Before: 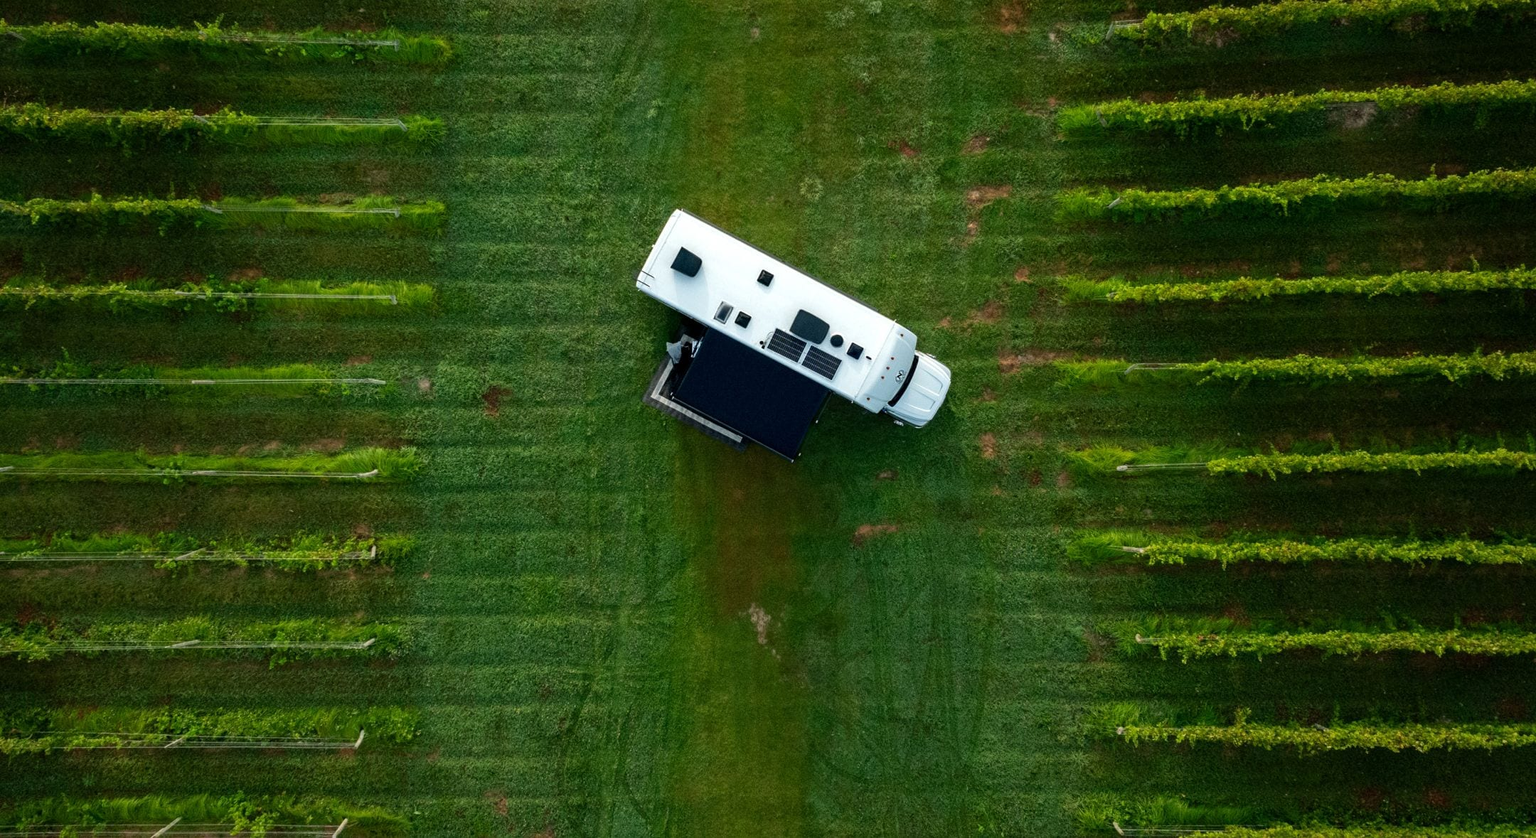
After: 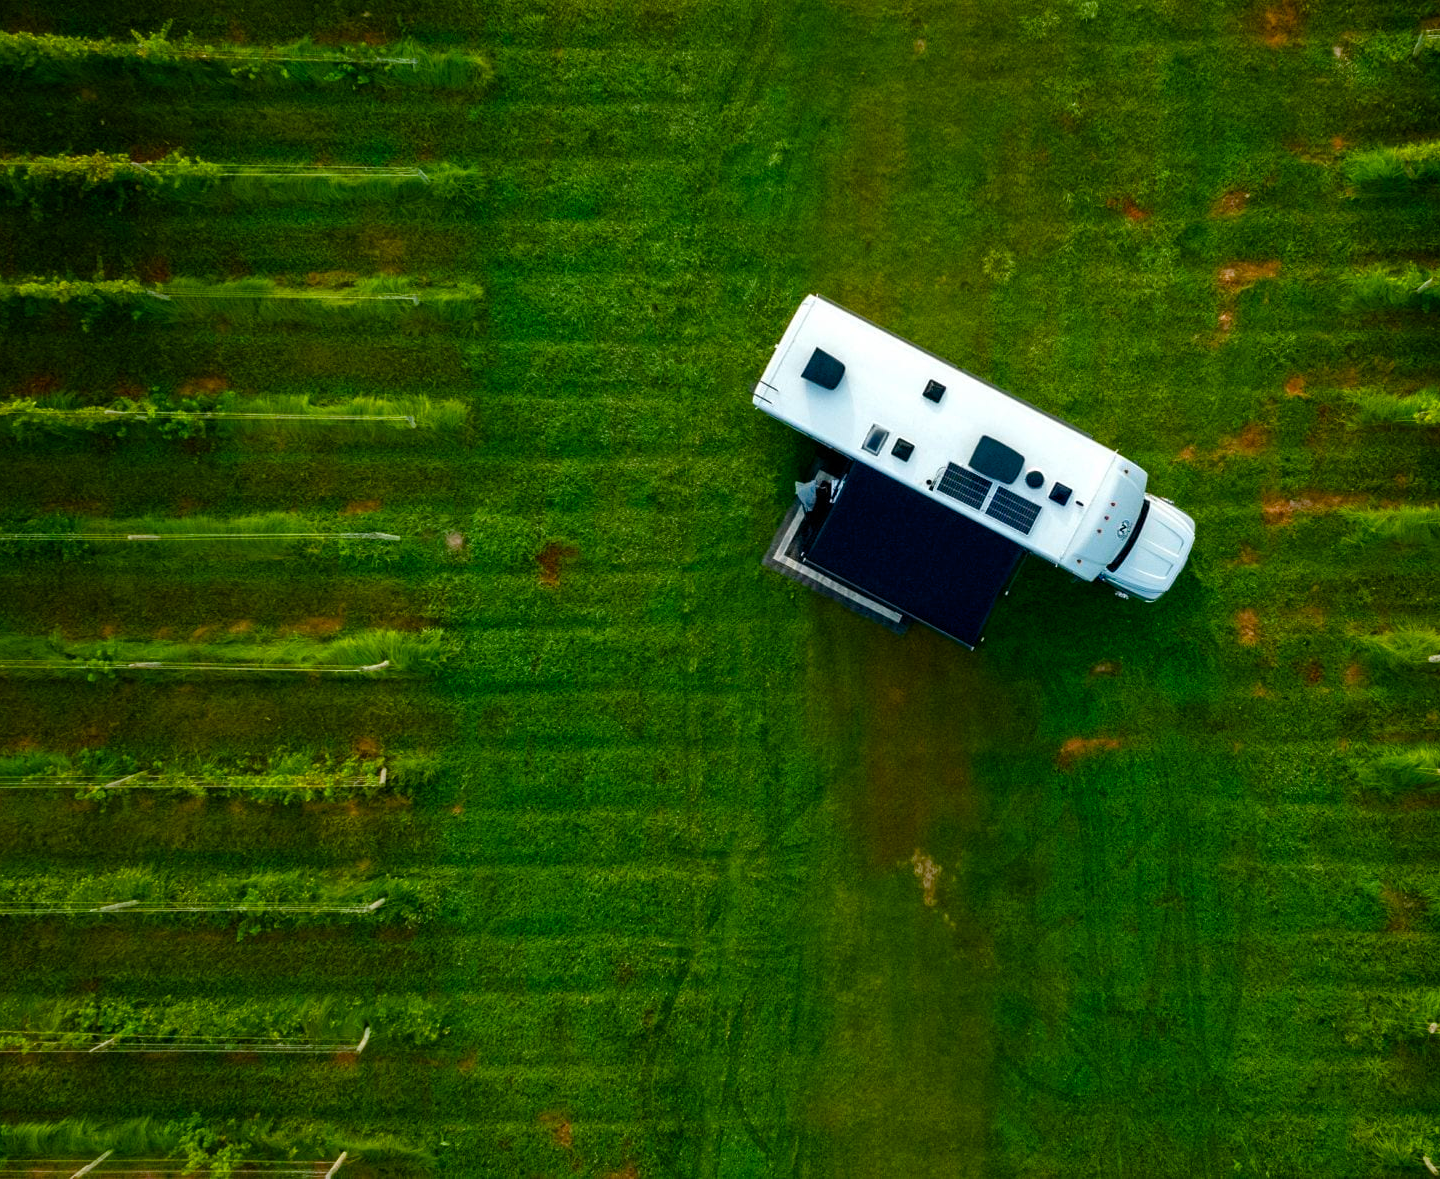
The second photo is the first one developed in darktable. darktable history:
crop and rotate: left 6.617%, right 26.717%
color balance rgb: perceptual saturation grading › global saturation 20%, perceptual saturation grading › highlights -25%, perceptual saturation grading › shadows 50.52%, global vibrance 40.24%
